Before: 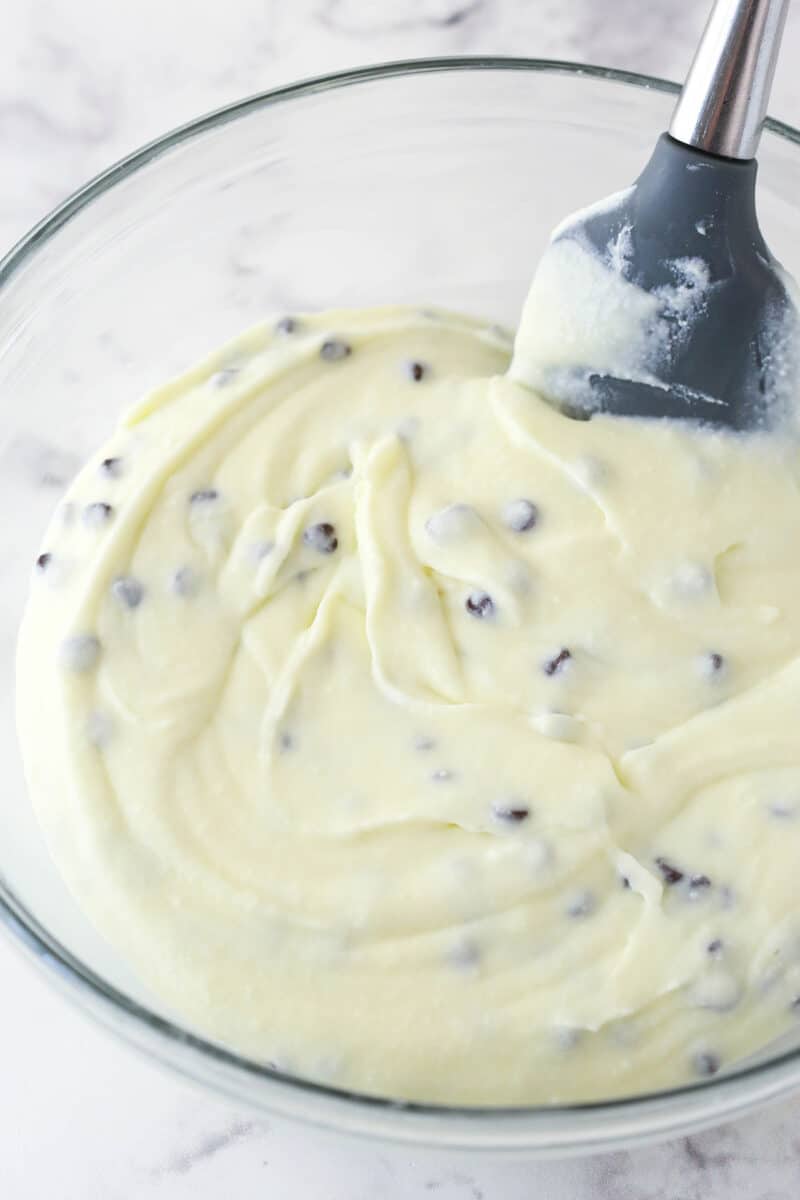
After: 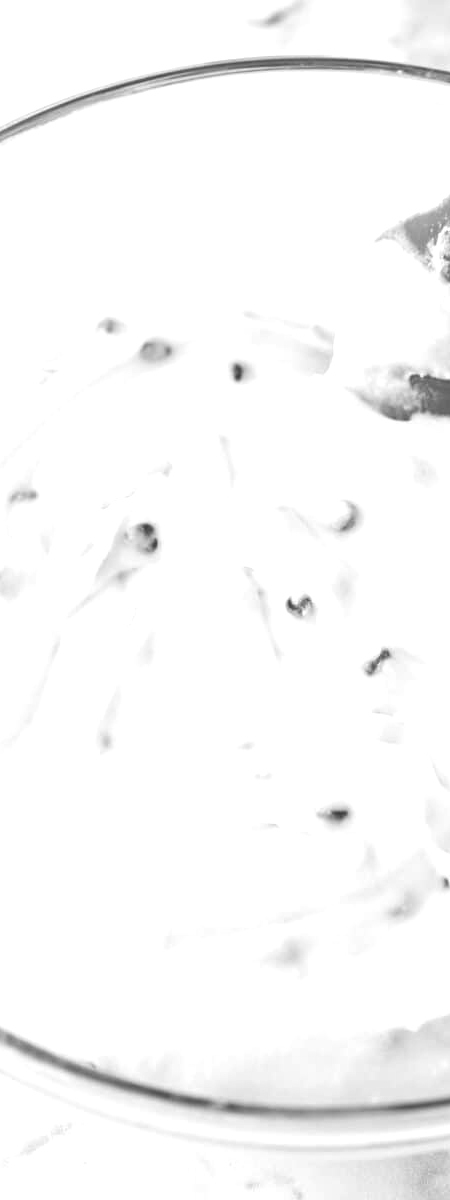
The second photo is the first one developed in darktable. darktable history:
crop and rotate: left 22.516%, right 21.234%
exposure: black level correction 0, exposure 0.7 EV, compensate exposure bias true, compensate highlight preservation false
monochrome: a 32, b 64, size 2.3
